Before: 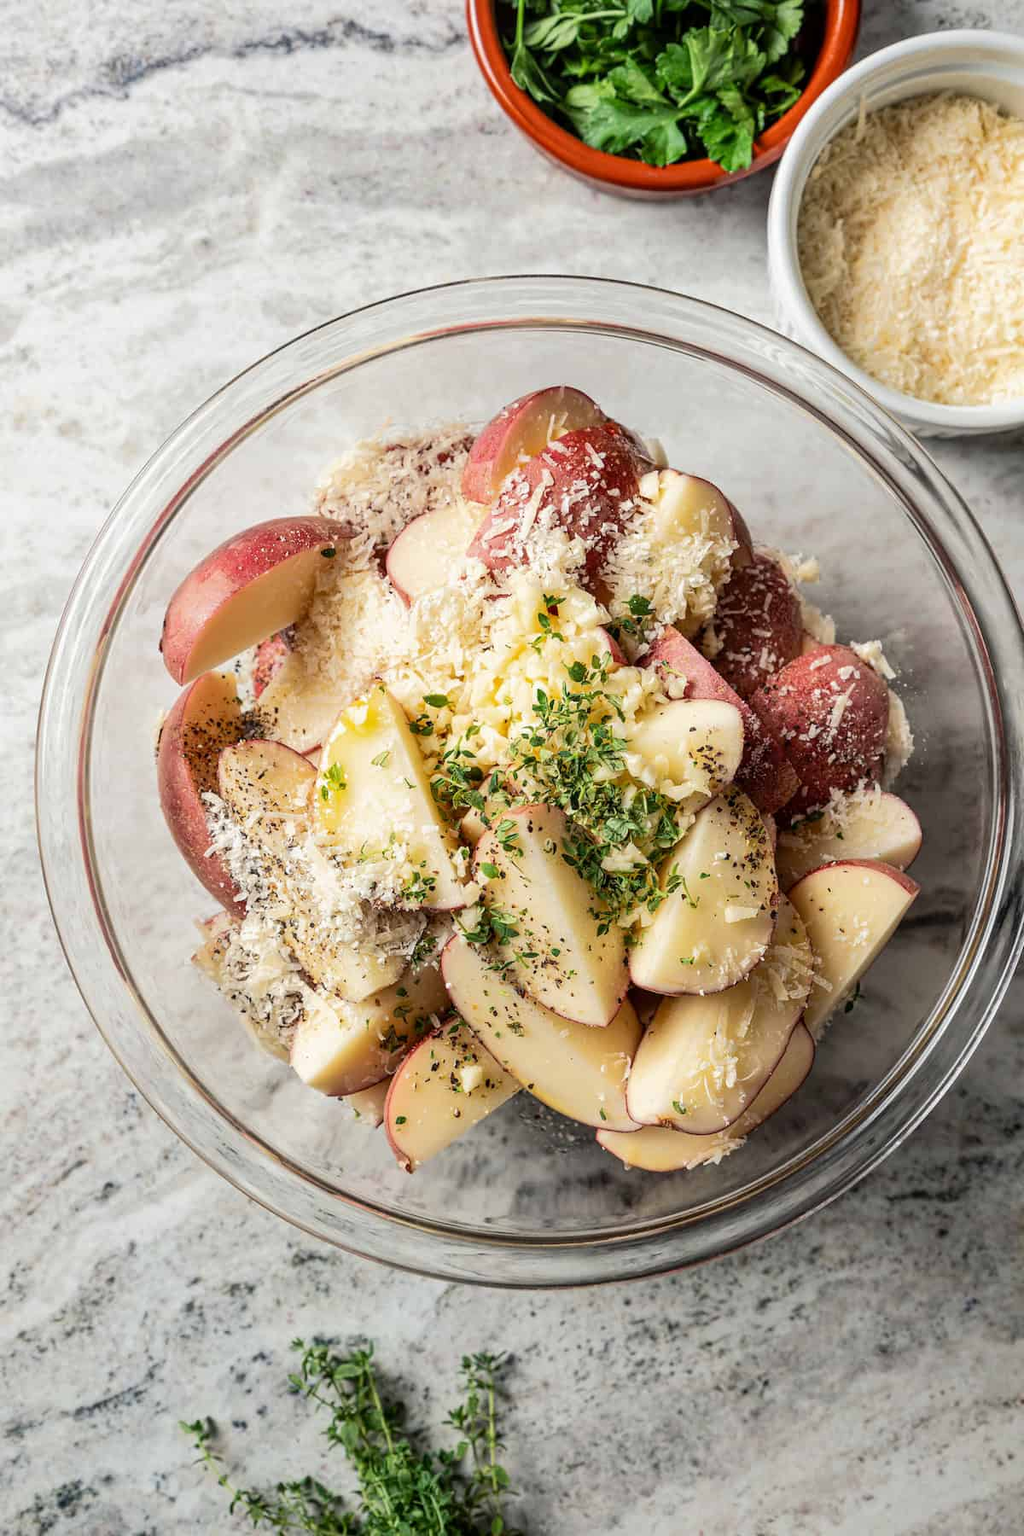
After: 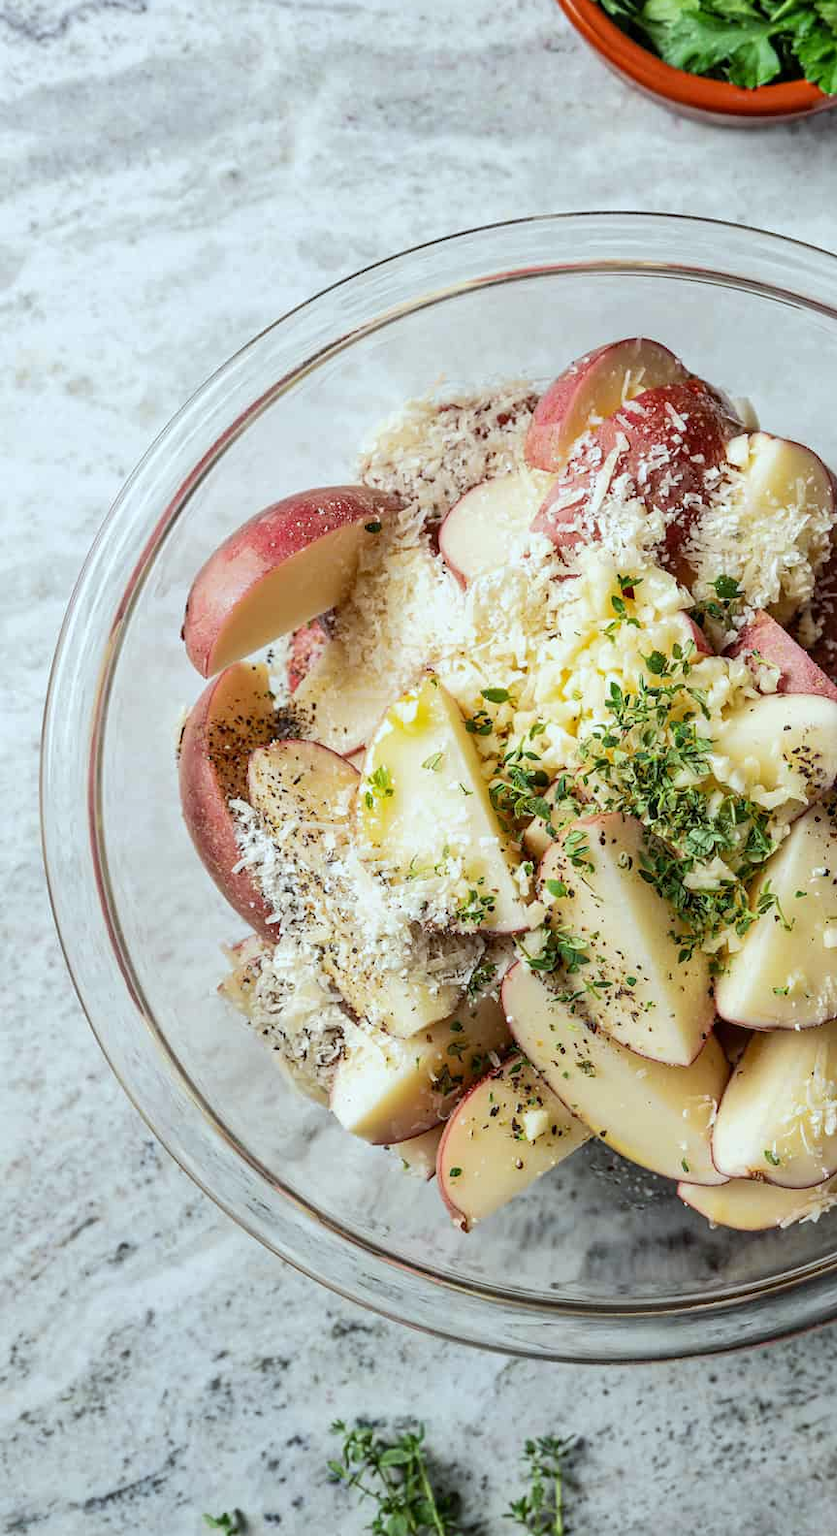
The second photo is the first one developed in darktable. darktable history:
crop: top 5.803%, right 27.864%, bottom 5.804%
white balance: red 0.925, blue 1.046
